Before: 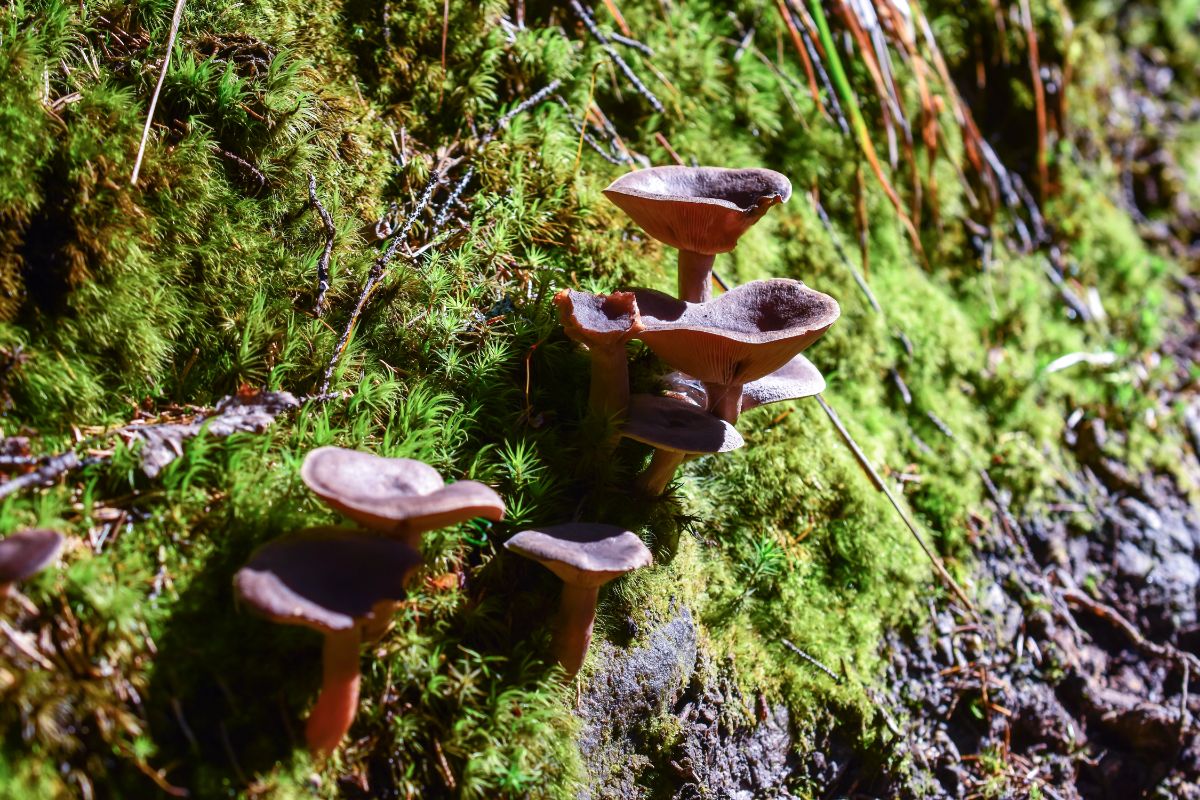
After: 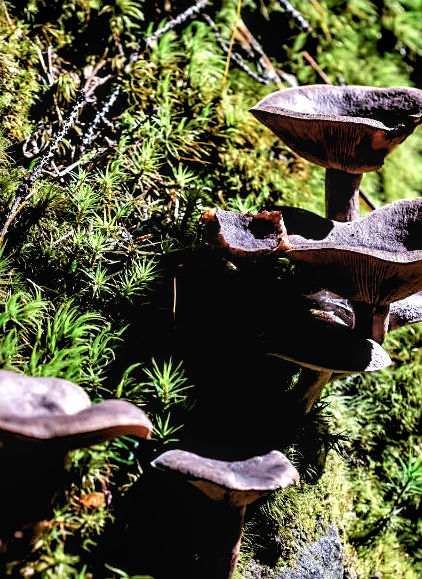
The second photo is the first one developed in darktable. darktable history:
crop and rotate: left 29.476%, top 10.214%, right 35.32%, bottom 17.333%
contrast equalizer: y [[0.514, 0.573, 0.581, 0.508, 0.5, 0.5], [0.5 ×6], [0.5 ×6], [0 ×6], [0 ×6]], mix 0.79
white balance: emerald 1
rgb levels: levels [[0.034, 0.472, 0.904], [0, 0.5, 1], [0, 0.5, 1]]
local contrast: on, module defaults
sharpen: on, module defaults
